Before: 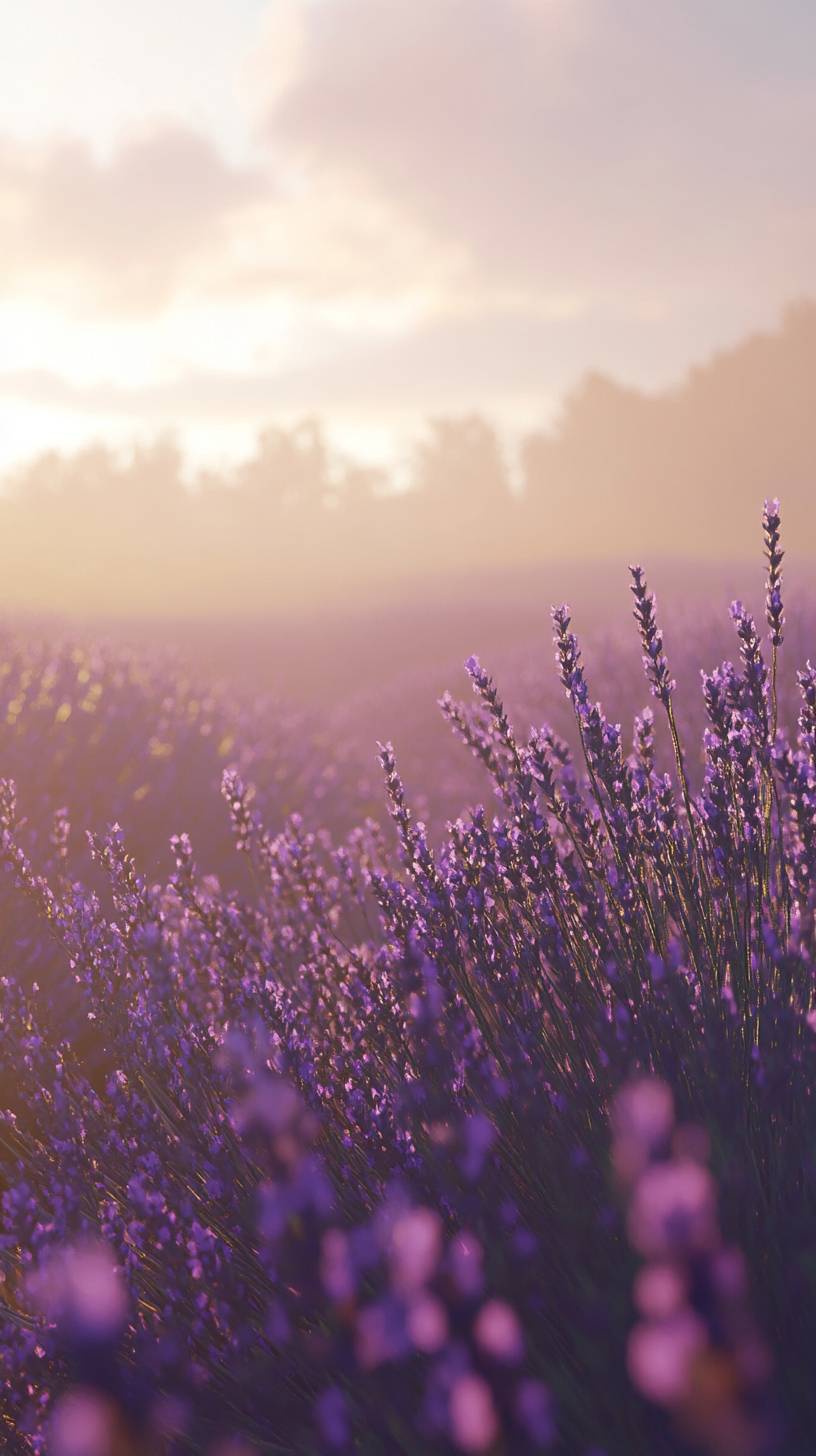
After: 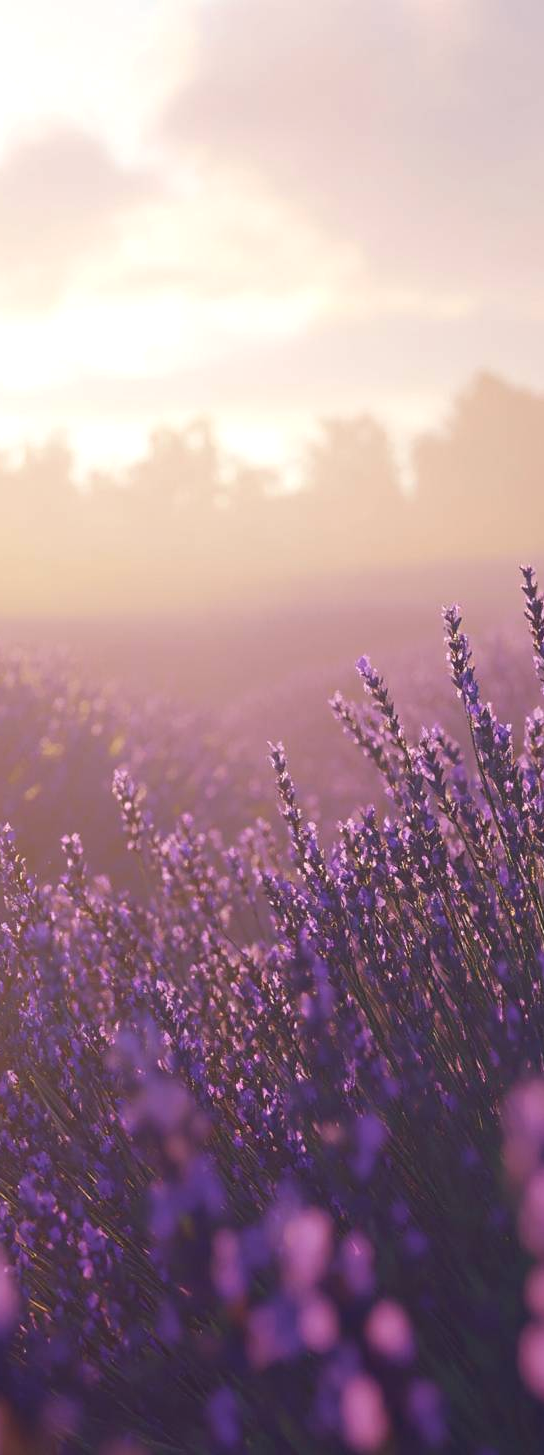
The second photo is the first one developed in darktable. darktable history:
crop and rotate: left 13.391%, right 19.902%
exposure: exposure 0.153 EV, compensate exposure bias true, compensate highlight preservation false
